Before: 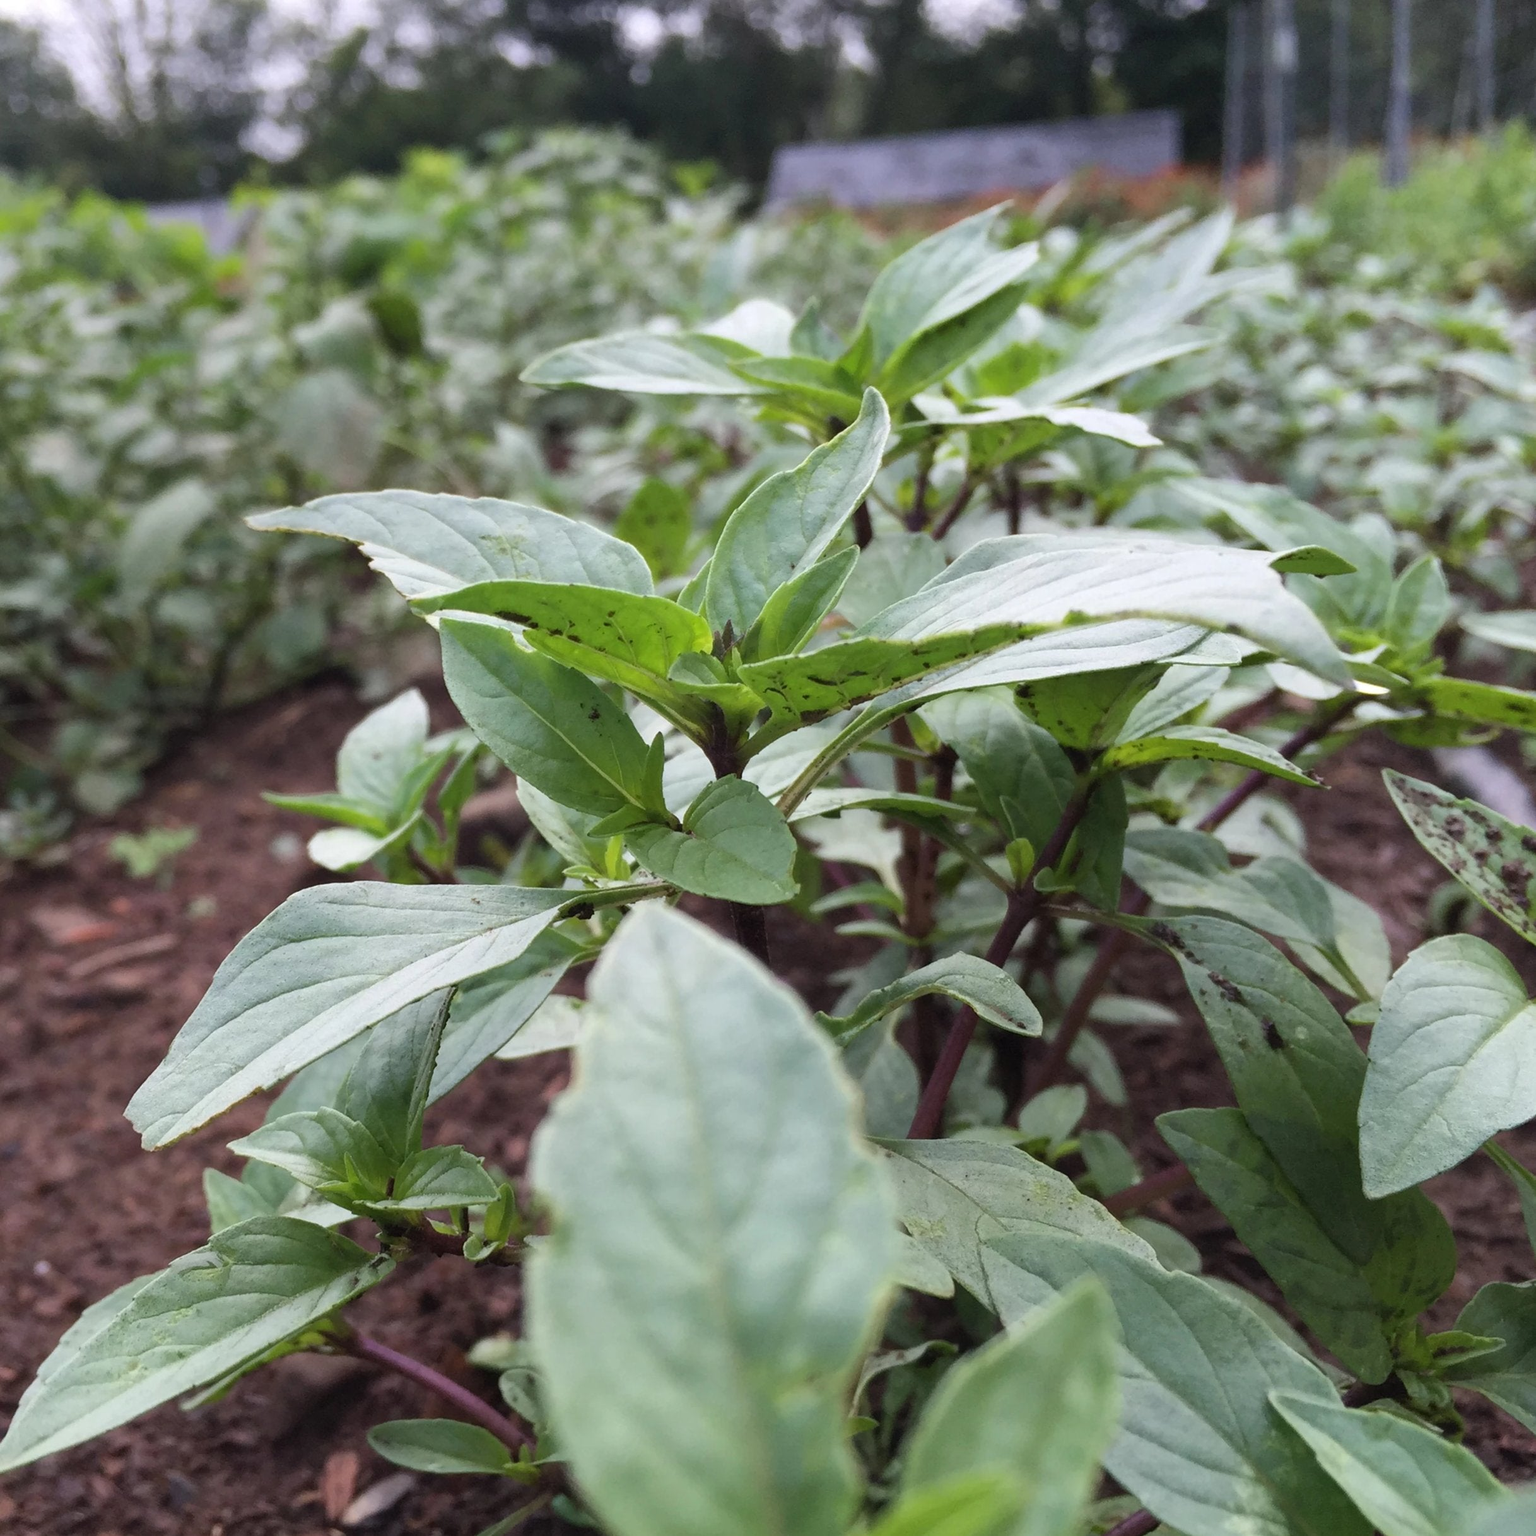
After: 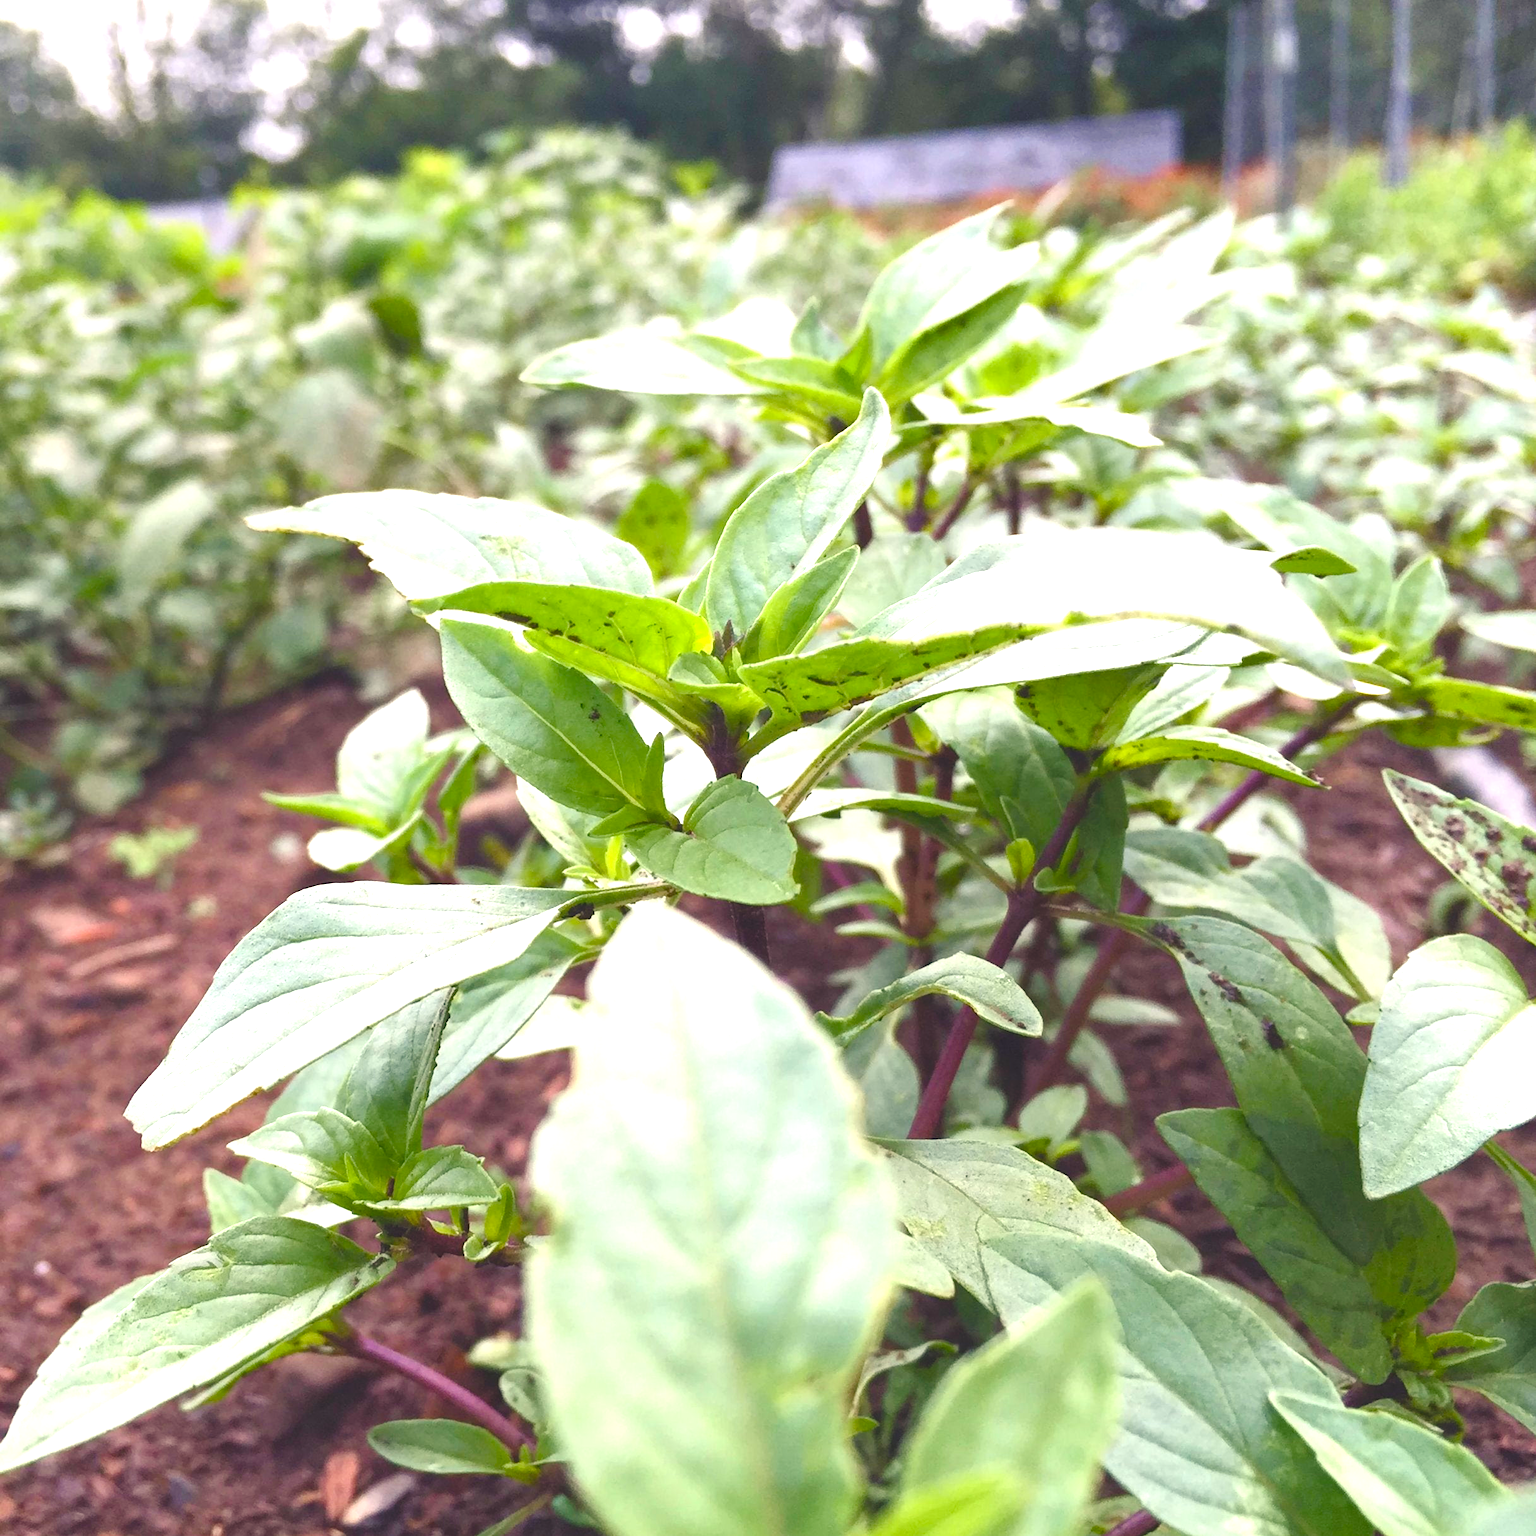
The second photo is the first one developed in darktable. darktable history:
exposure: black level correction 0, exposure 1.173 EV, compensate exposure bias true, compensate highlight preservation false
color balance rgb: shadows lift › chroma 3%, shadows lift › hue 280.8°, power › hue 330°, highlights gain › chroma 3%, highlights gain › hue 75.6°, global offset › luminance 1.5%, perceptual saturation grading › global saturation 20%, perceptual saturation grading › highlights -25%, perceptual saturation grading › shadows 50%, global vibrance 30%
